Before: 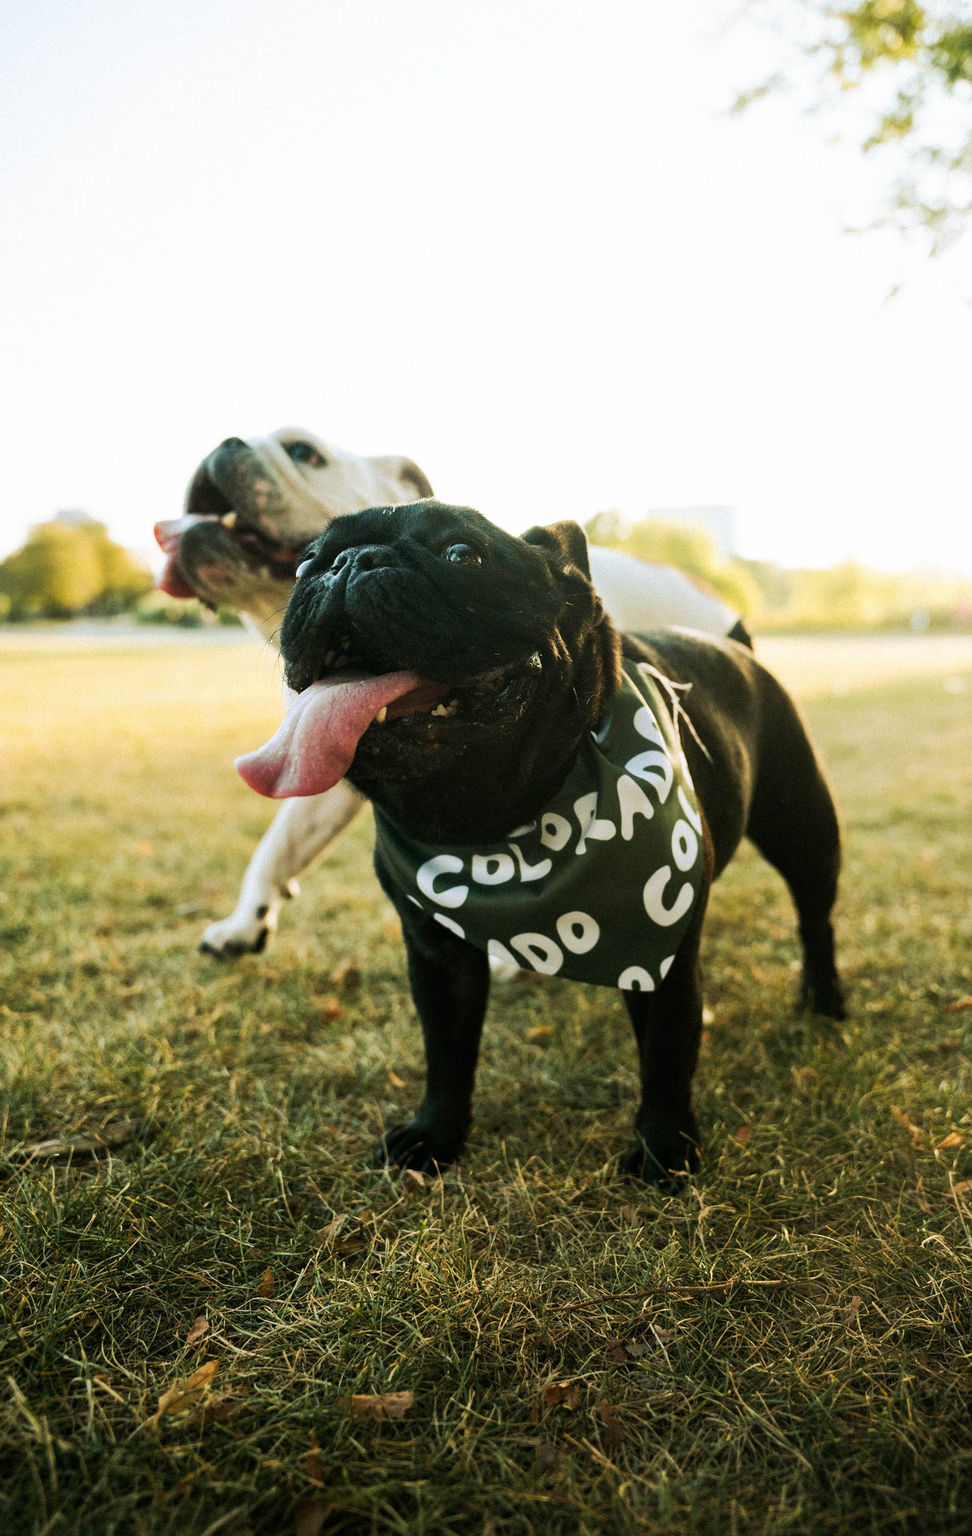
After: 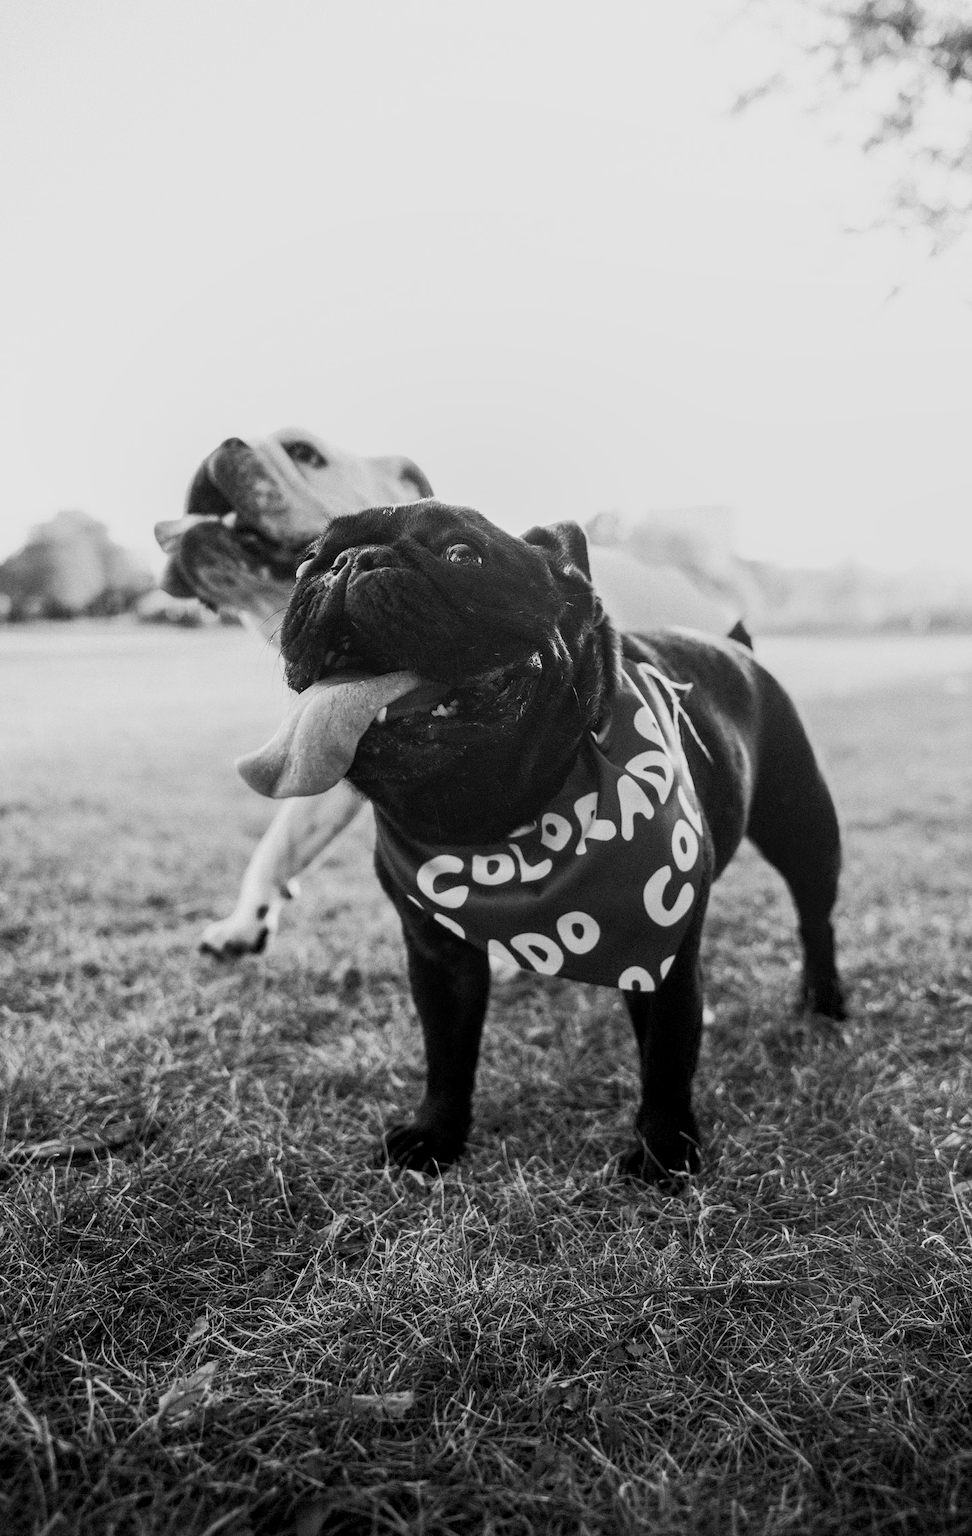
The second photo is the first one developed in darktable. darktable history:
local contrast: on, module defaults
sigmoid: contrast 1.22, skew 0.65
monochrome: on, module defaults
white balance: red 1.138, green 0.996, blue 0.812
